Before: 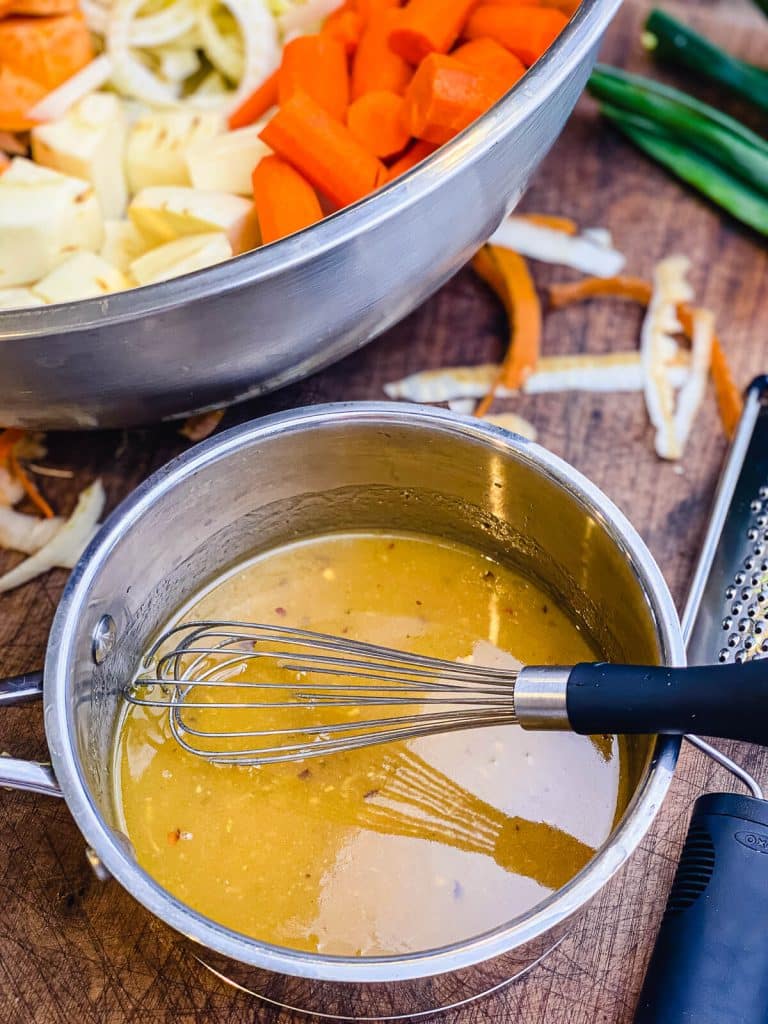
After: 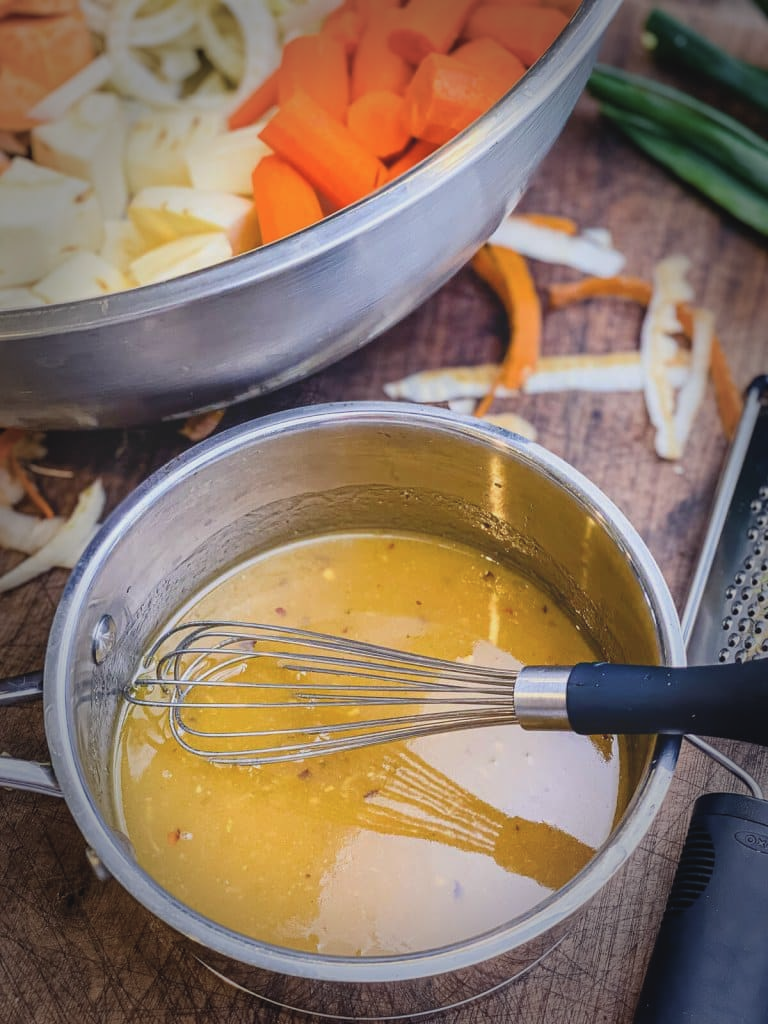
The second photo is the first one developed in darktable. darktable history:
vignetting: fall-off start 66.7%, fall-off radius 39.74%, brightness -0.576, saturation -0.258, automatic ratio true, width/height ratio 0.671, dithering 16-bit output
contrast brightness saturation: contrast -0.15, brightness 0.05, saturation -0.12
